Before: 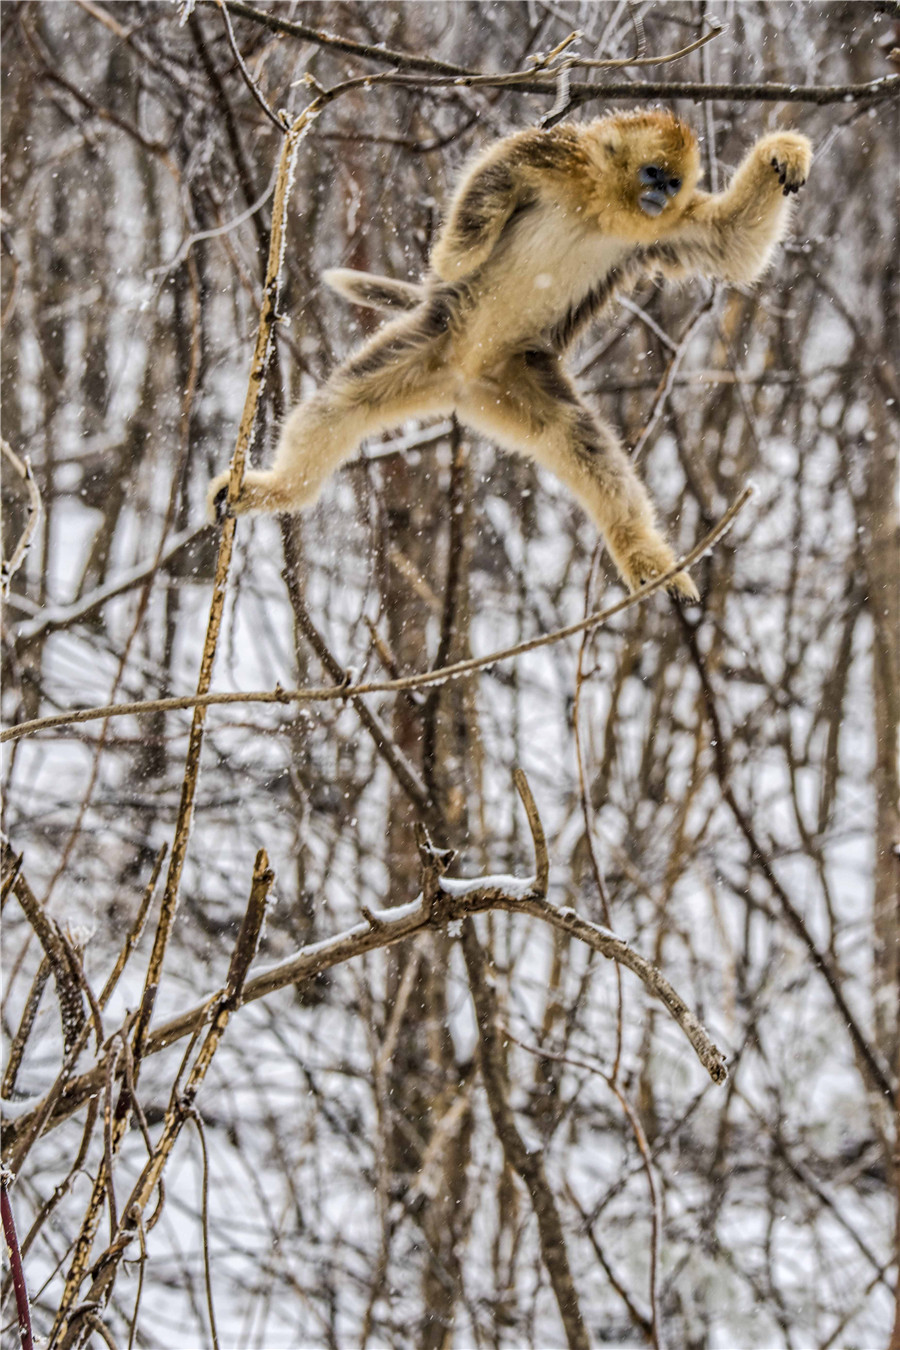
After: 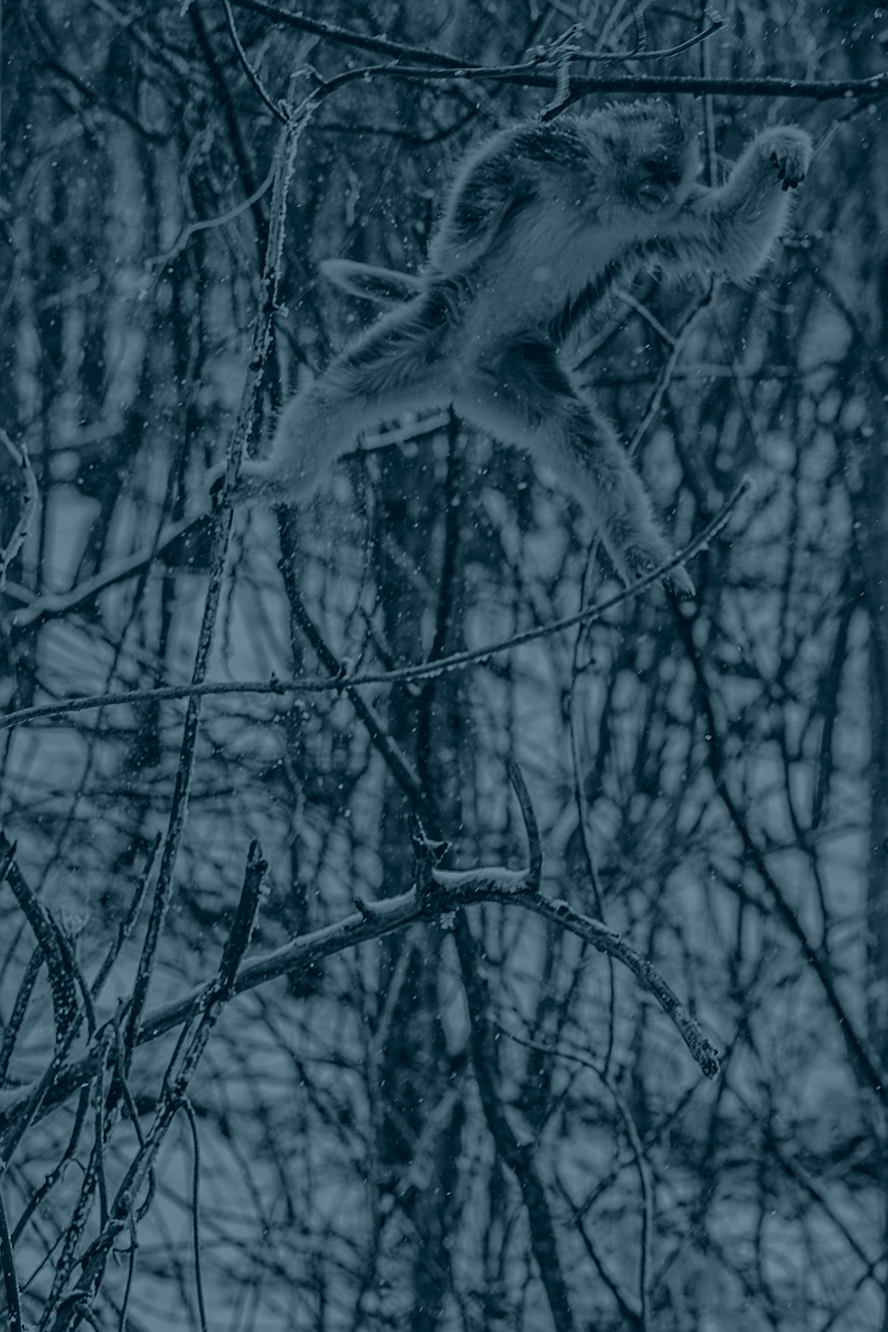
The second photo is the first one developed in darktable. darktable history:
color balance rgb: shadows lift › chroma 3%, shadows lift › hue 280.8°, power › hue 330°, highlights gain › chroma 3%, highlights gain › hue 75.6°, global offset › luminance 2%, perceptual saturation grading › global saturation 20%, perceptual saturation grading › highlights -25%, perceptual saturation grading › shadows 50%, global vibrance 20.33%
vibrance: vibrance 78%
exposure: compensate highlight preservation false
colorize: hue 194.4°, saturation 29%, source mix 61.75%, lightness 3.98%, version 1
sharpen: on, module defaults
crop and rotate: angle -0.5°
contrast brightness saturation: contrast 0.01, saturation -0.05
haze removal: compatibility mode true, adaptive false
